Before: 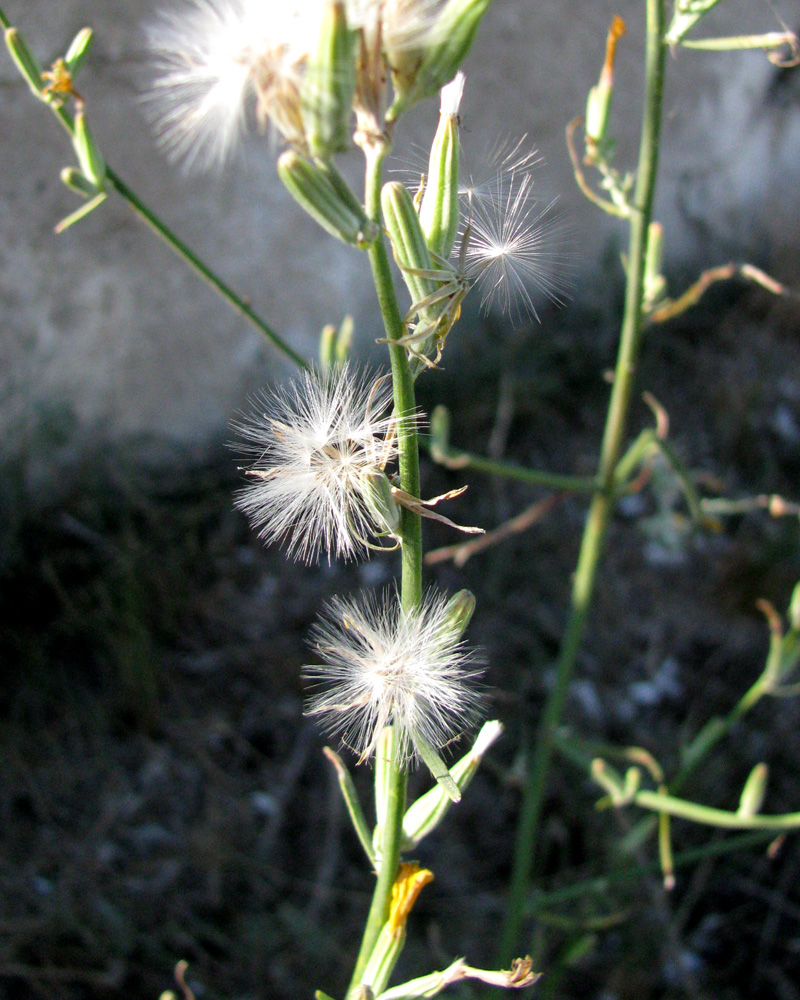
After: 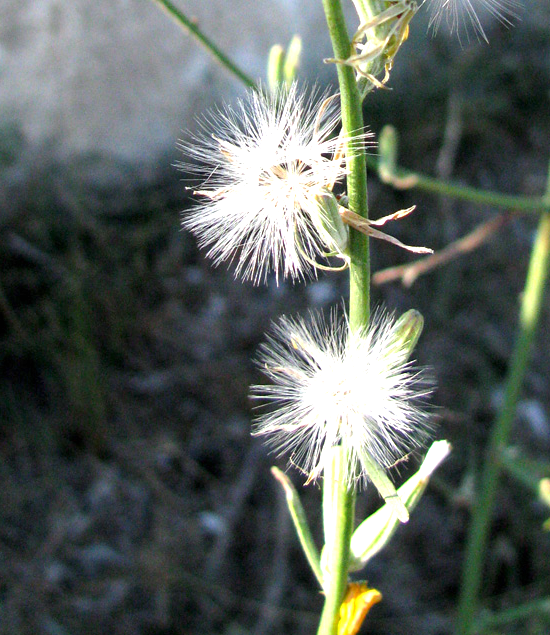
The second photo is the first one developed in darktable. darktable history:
crop: left 6.53%, top 28.076%, right 24.277%, bottom 8.397%
exposure: black level correction 0, exposure 0.892 EV, compensate highlight preservation false
